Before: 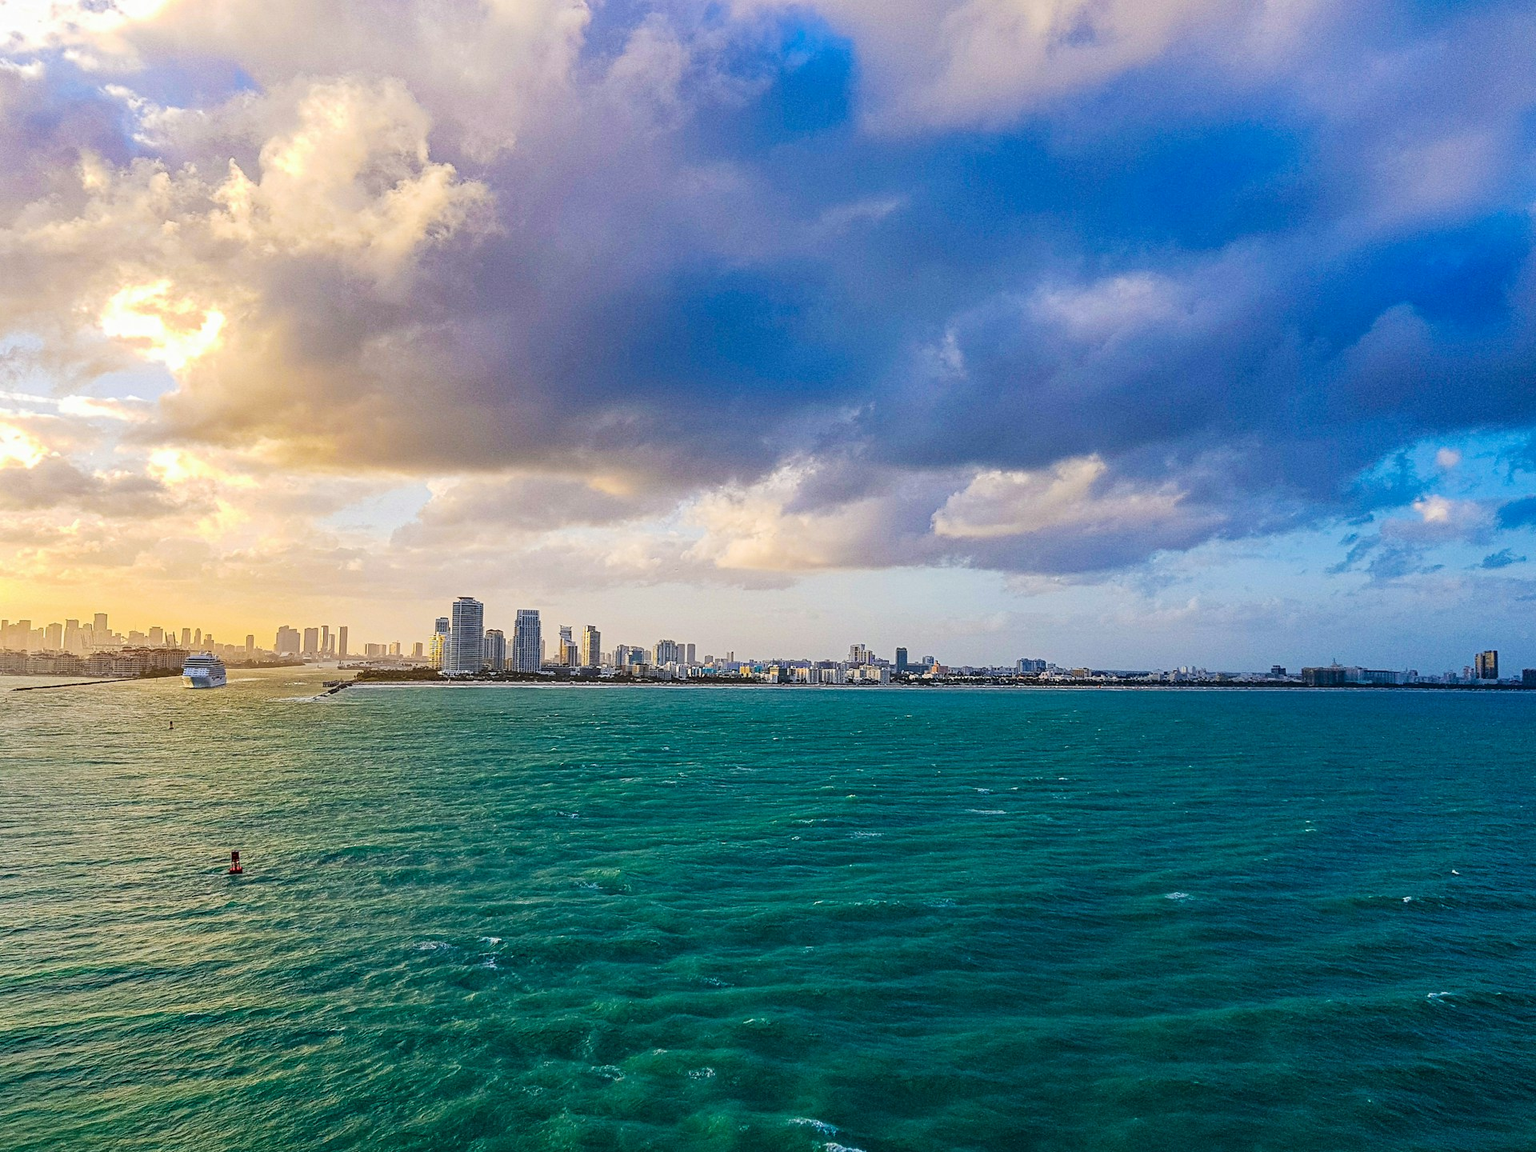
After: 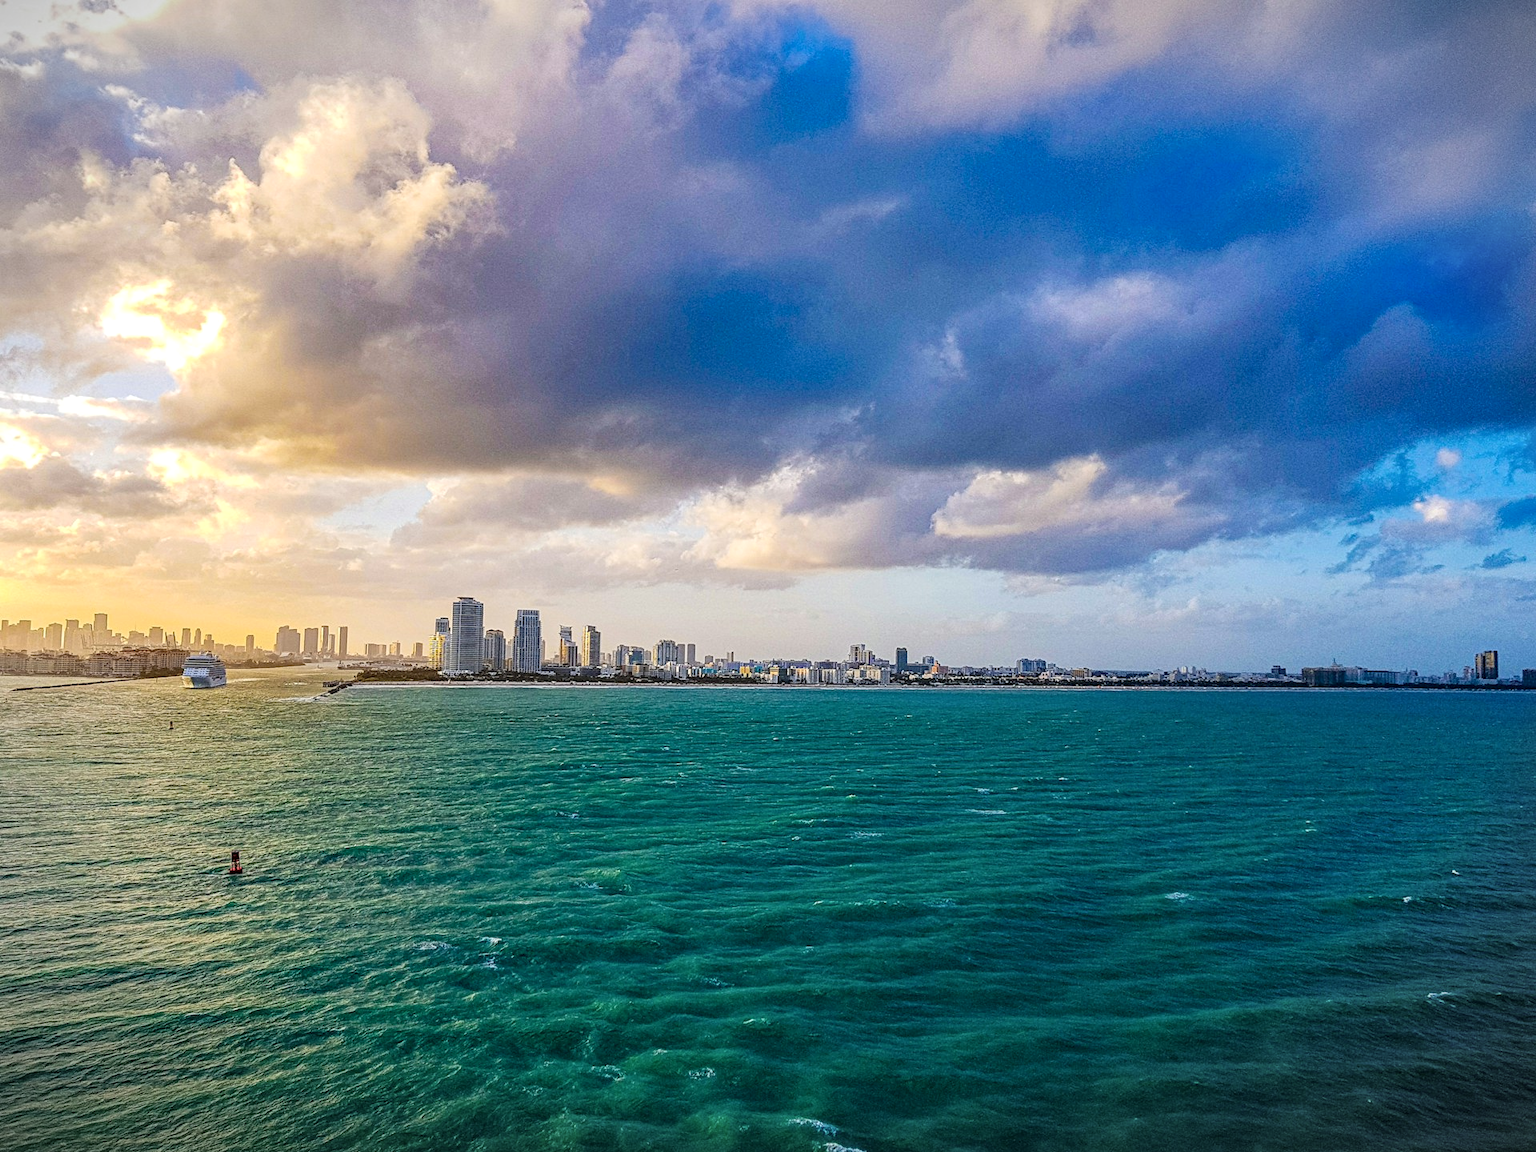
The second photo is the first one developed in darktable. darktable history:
vignetting: fall-off start 100.64%, width/height ratio 1.321
local contrast: on, module defaults
